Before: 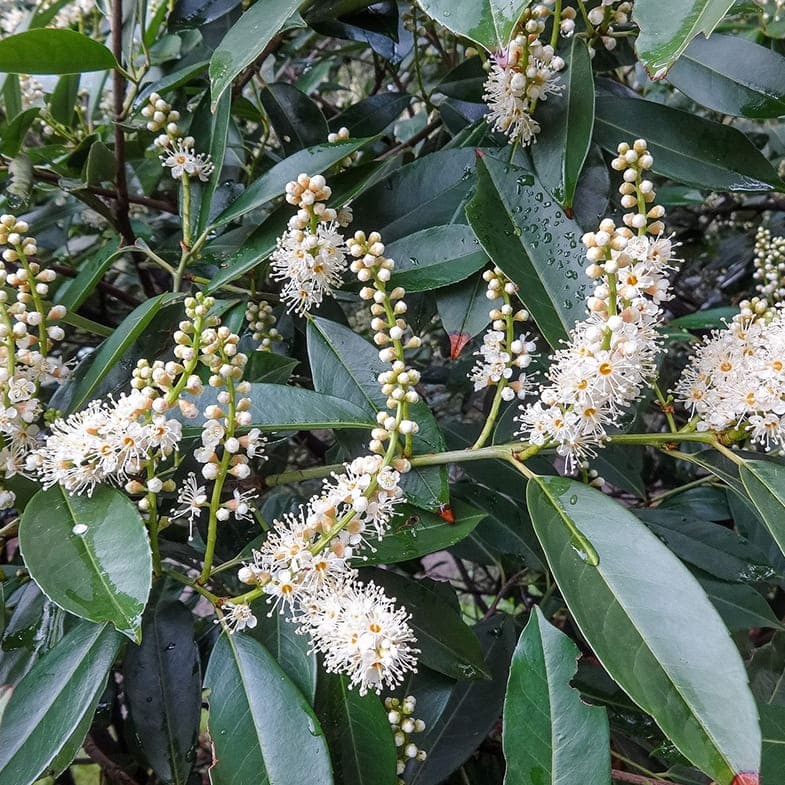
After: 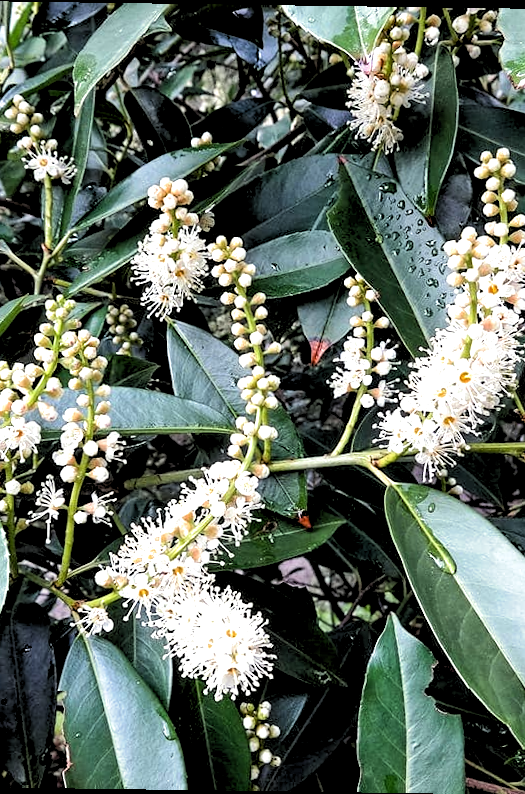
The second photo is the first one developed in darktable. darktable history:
crop and rotate: left 18.442%, right 15.508%
exposure: black level correction 0.005, exposure 0.001 EV, compensate highlight preservation false
tone equalizer: -8 EV -0.75 EV, -7 EV -0.7 EV, -6 EV -0.6 EV, -5 EV -0.4 EV, -3 EV 0.4 EV, -2 EV 0.6 EV, -1 EV 0.7 EV, +0 EV 0.75 EV, edges refinement/feathering 500, mask exposure compensation -1.57 EV, preserve details no
rotate and perspective: rotation 0.8°, automatic cropping off
split-toning: shadows › saturation 0.61, highlights › saturation 0.58, balance -28.74, compress 87.36%
shadows and highlights: radius 337.17, shadows 29.01, soften with gaussian
rgb levels: levels [[0.013, 0.434, 0.89], [0, 0.5, 1], [0, 0.5, 1]]
